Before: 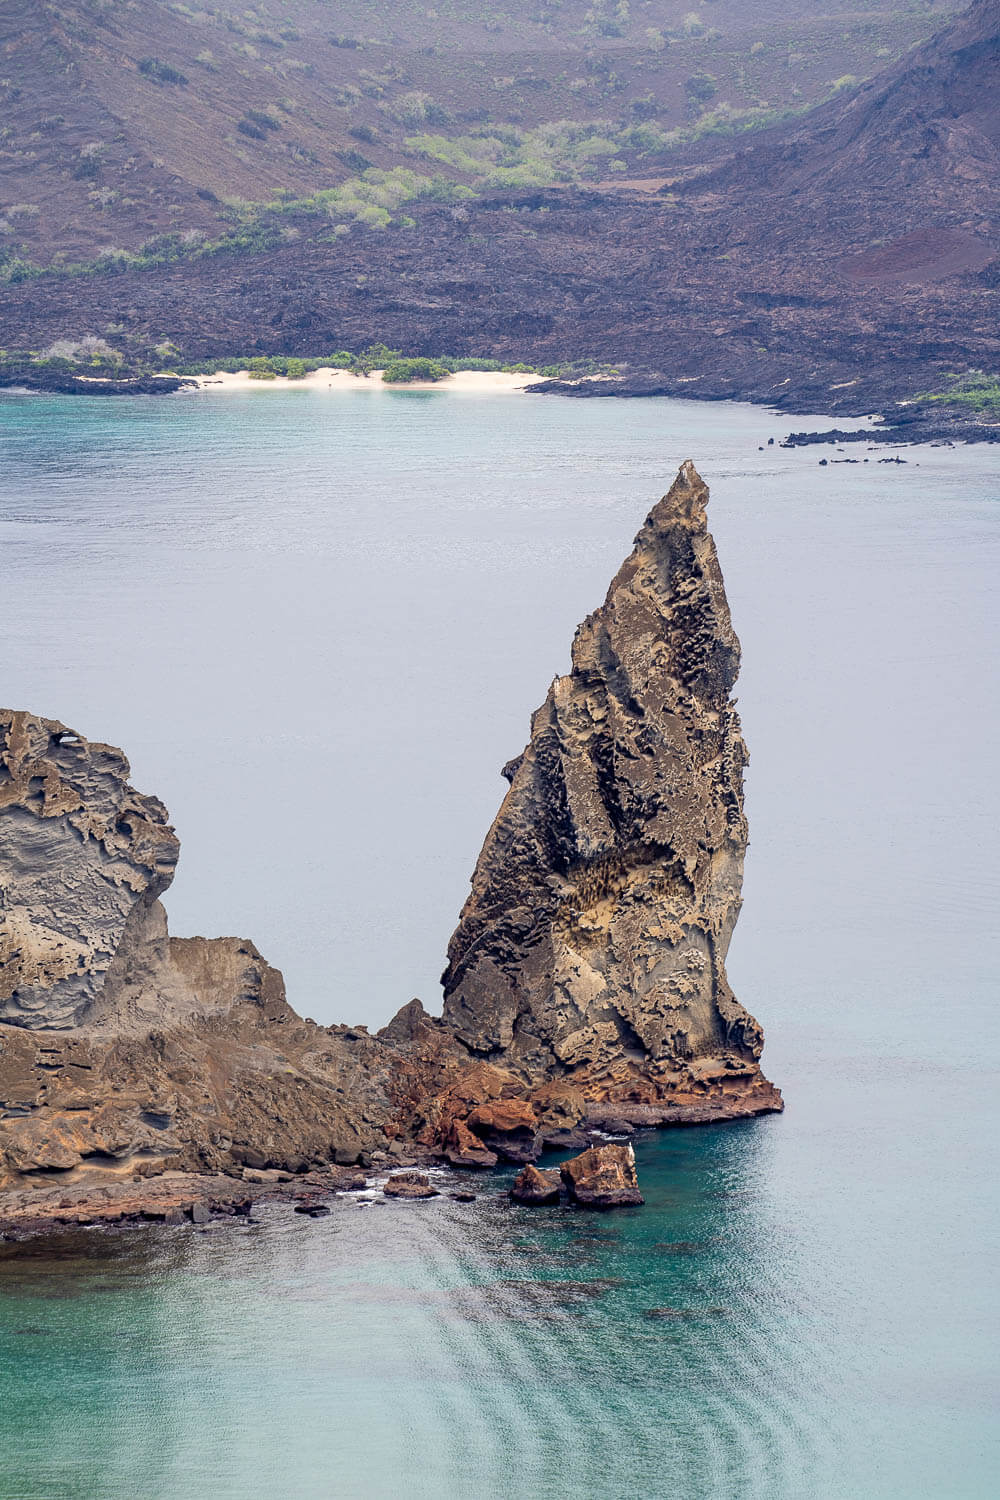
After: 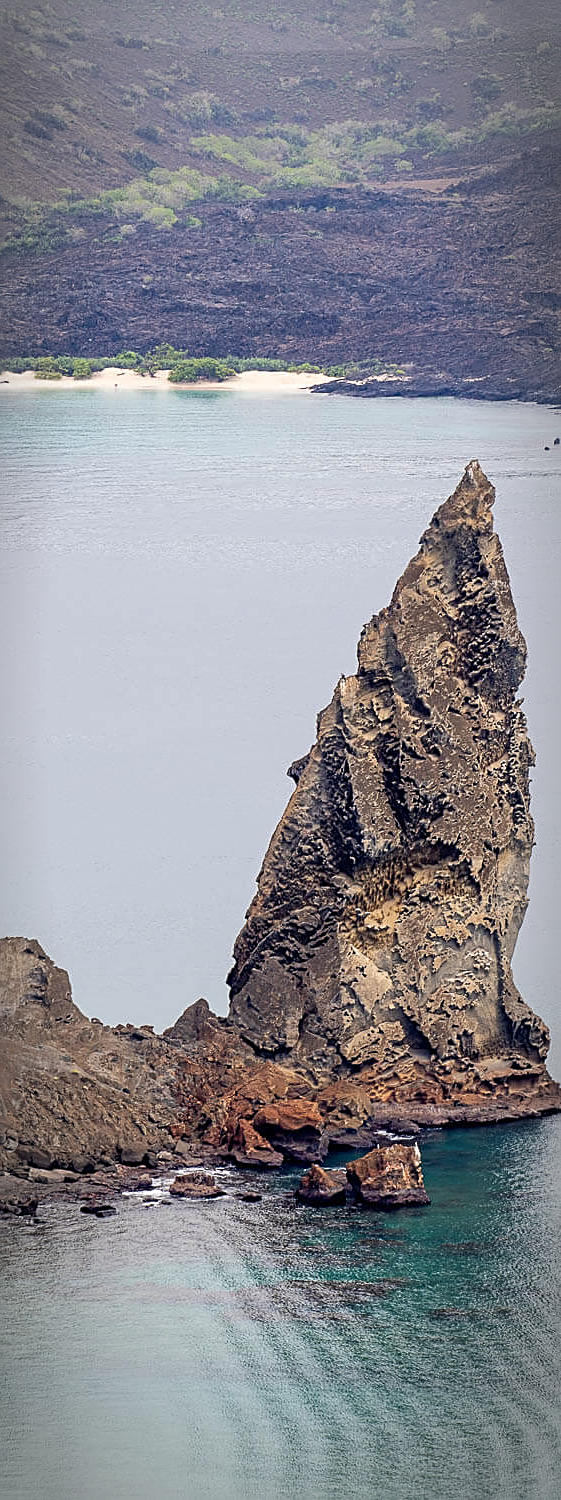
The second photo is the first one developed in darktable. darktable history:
crop: left 21.42%, right 22.411%
vignetting: center (-0.033, -0.043), automatic ratio true
sharpen: on, module defaults
